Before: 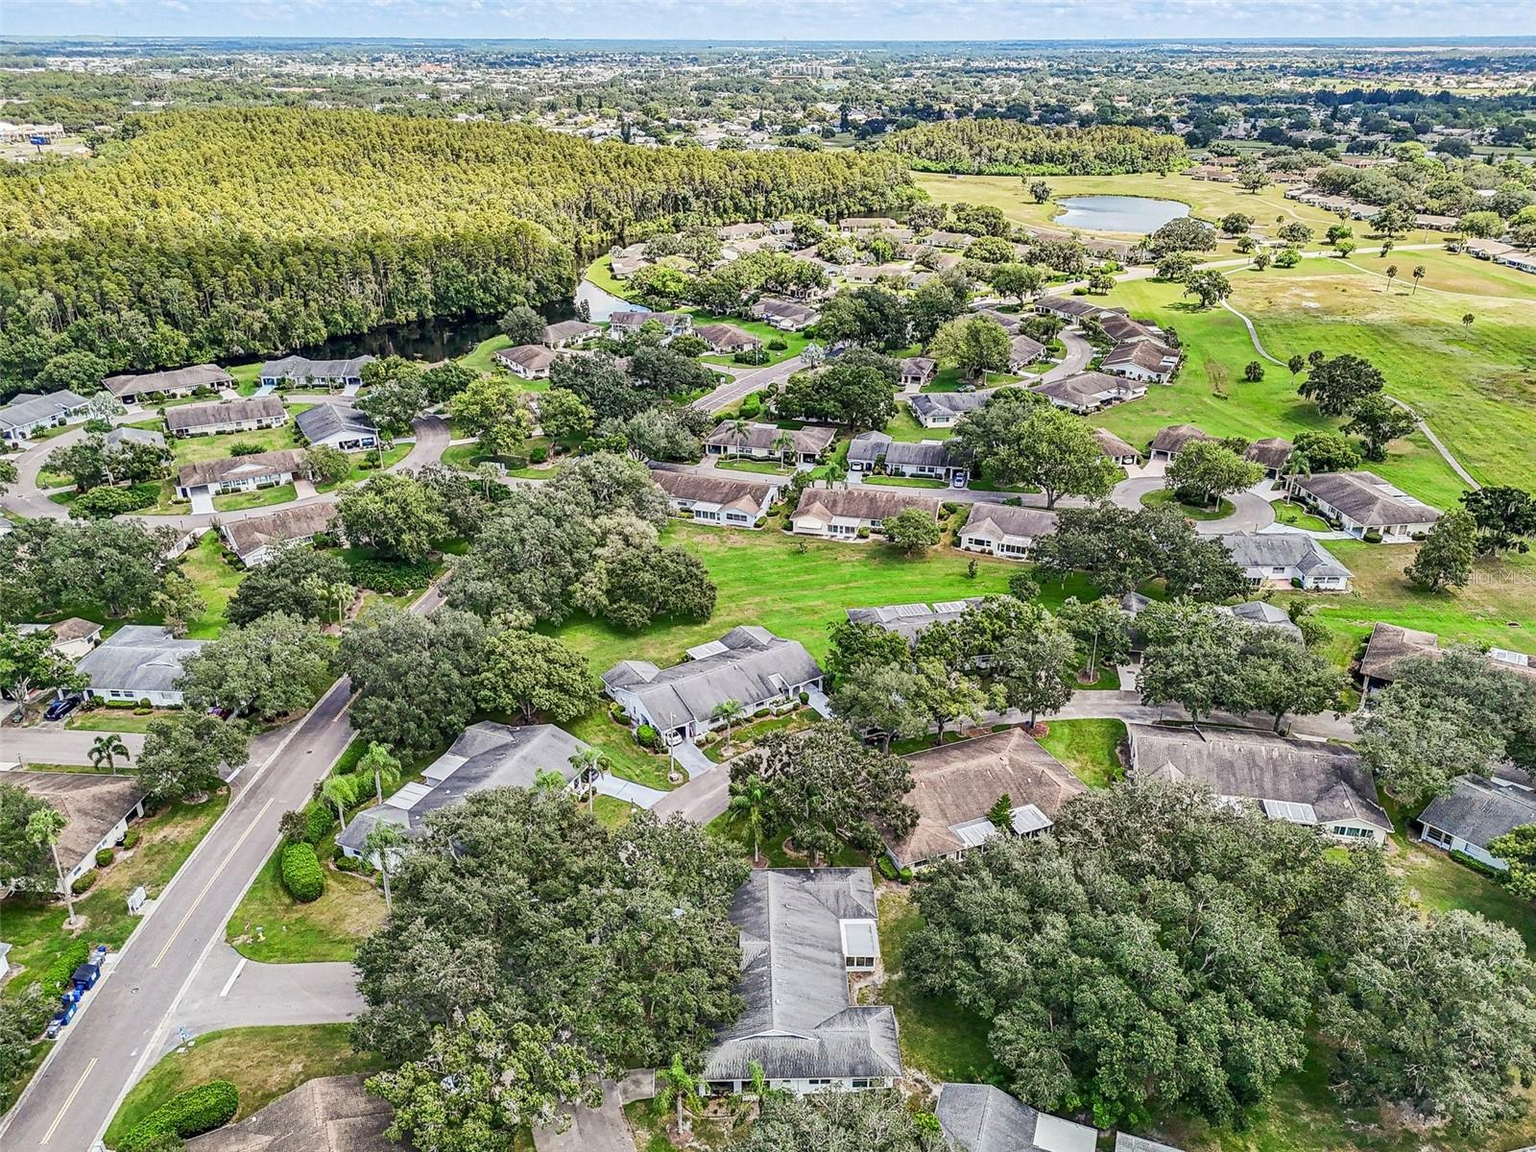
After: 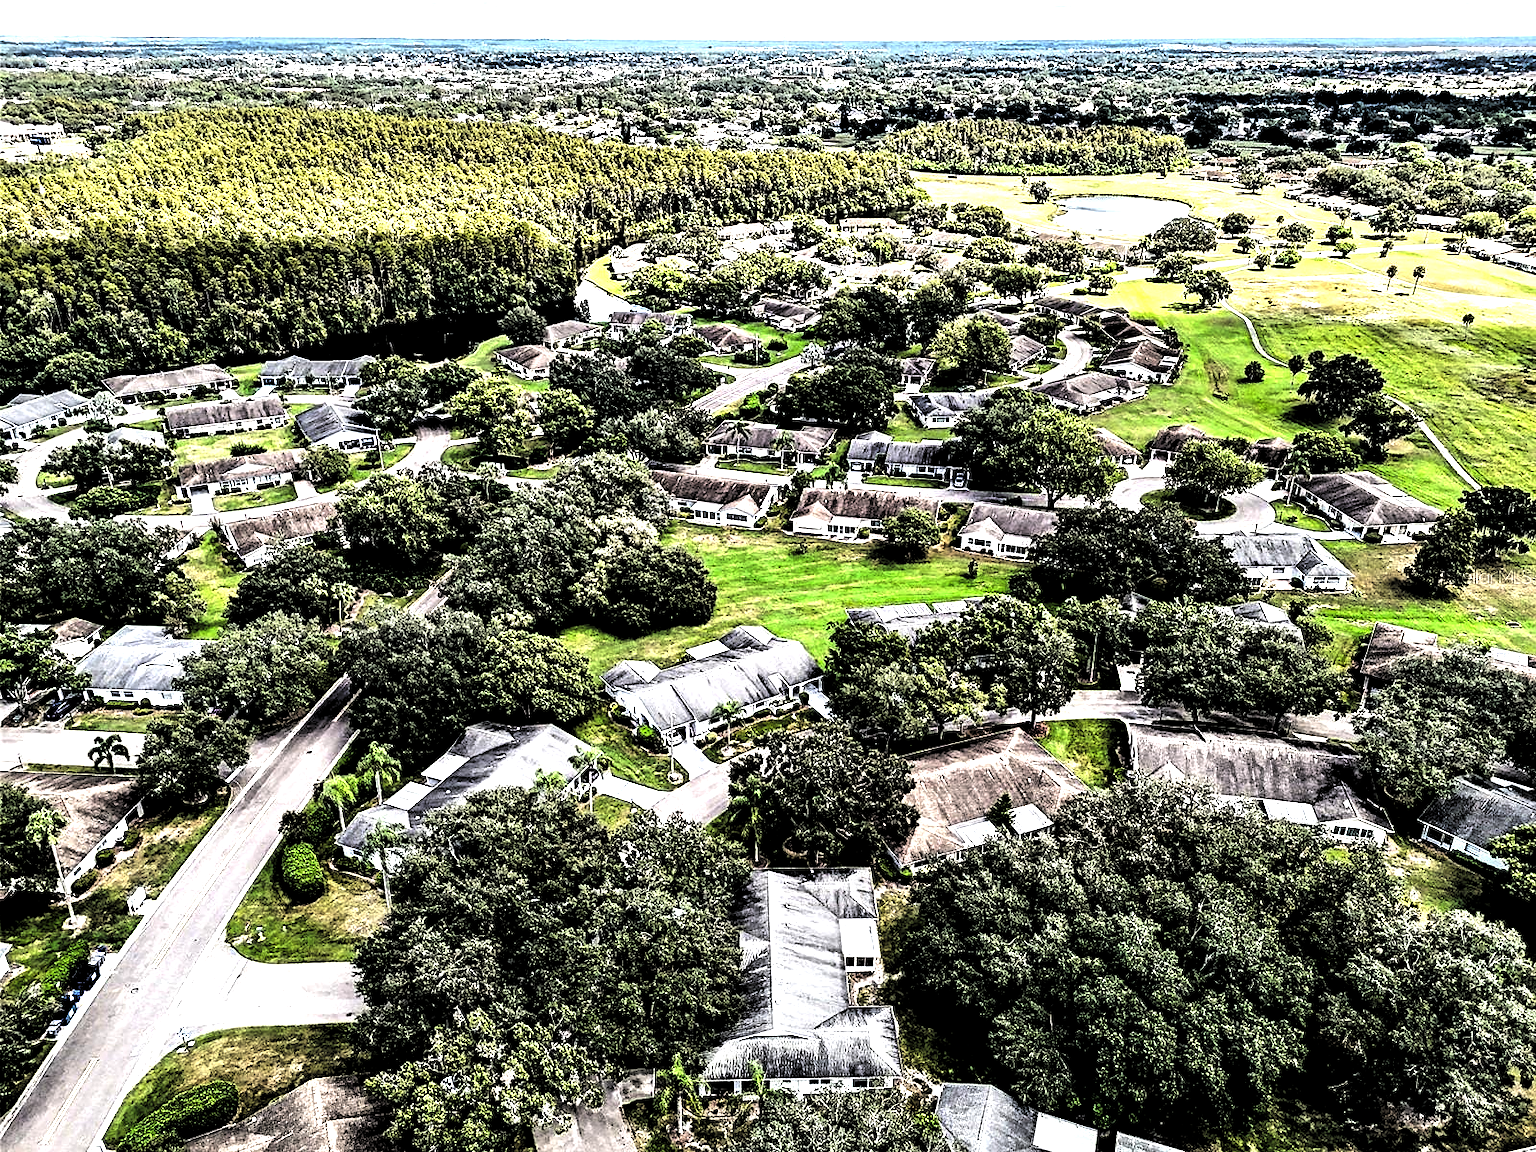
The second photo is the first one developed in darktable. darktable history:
exposure: black level correction 0.008, exposure 0.984 EV, compensate highlight preservation false
levels: levels [0.514, 0.759, 1]
